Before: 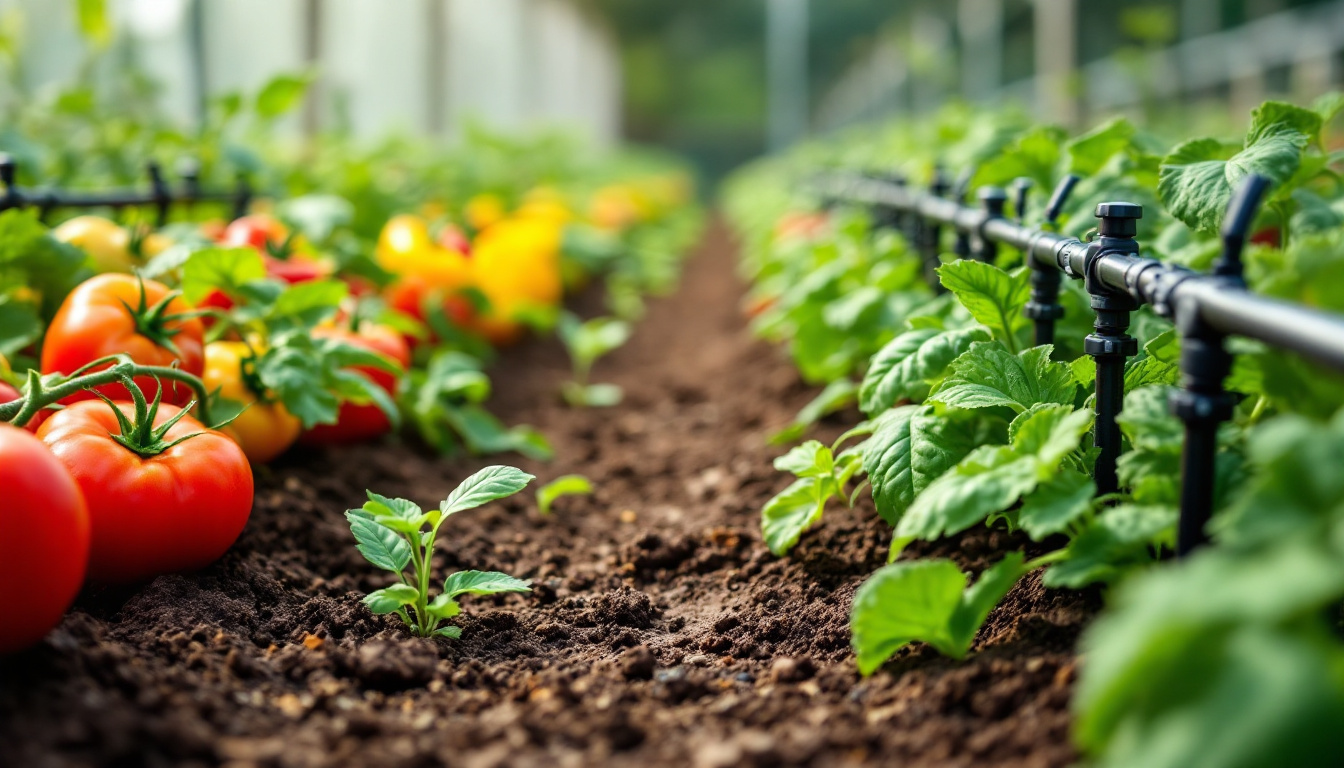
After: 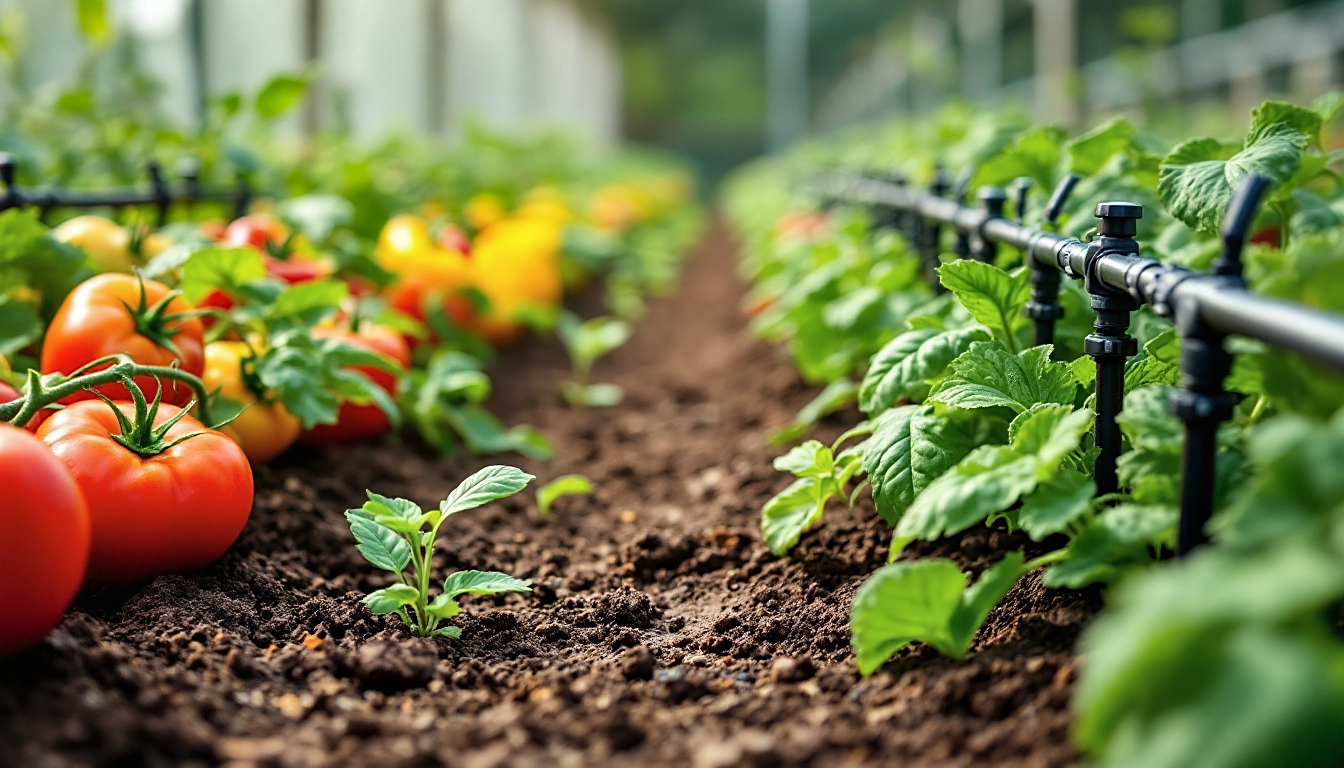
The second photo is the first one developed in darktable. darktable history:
contrast brightness saturation: contrast 0.01, saturation -0.05
sharpen: on, module defaults
shadows and highlights: soften with gaussian
